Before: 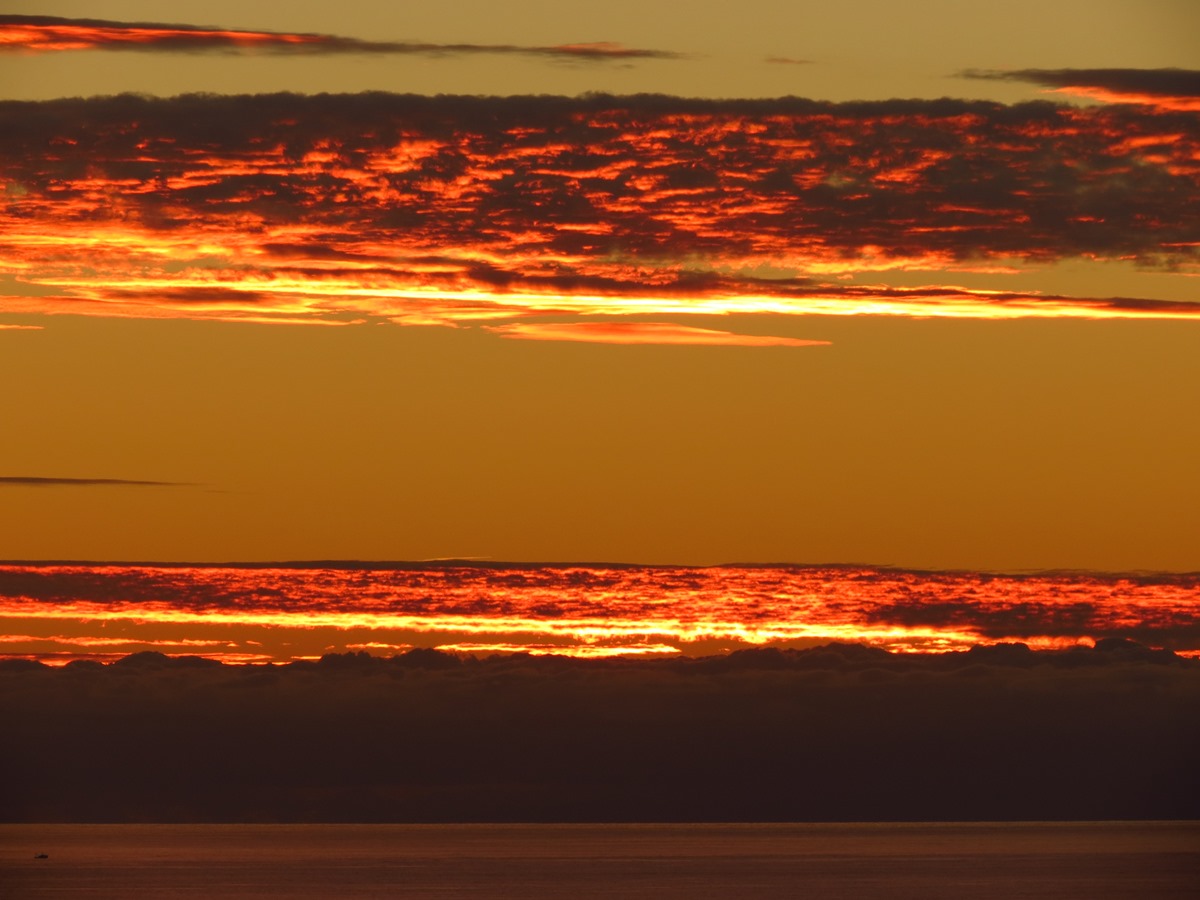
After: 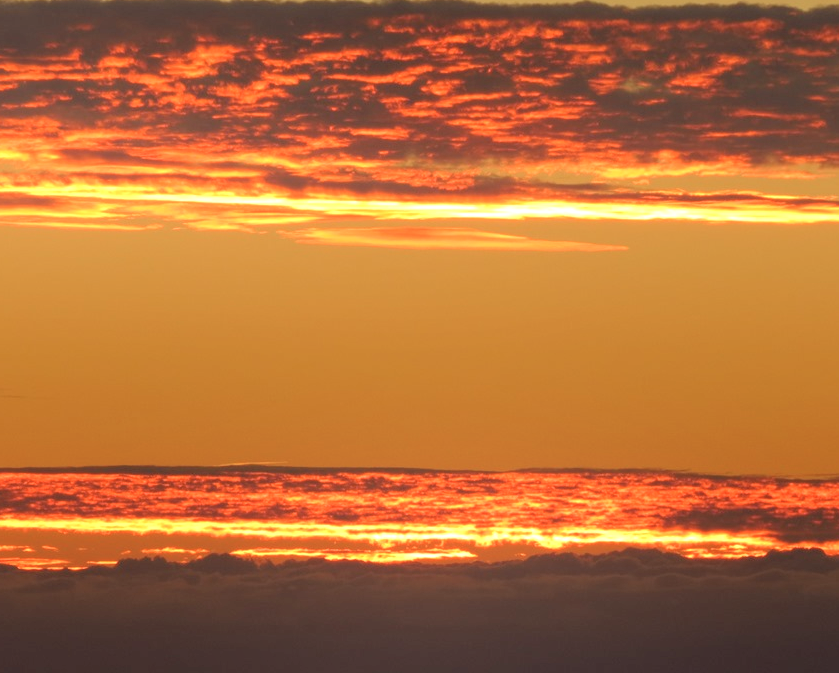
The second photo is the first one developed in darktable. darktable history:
crop and rotate: left 17.046%, top 10.659%, right 12.989%, bottom 14.553%
bloom: threshold 82.5%, strength 16.25%
levels: levels [0, 0.492, 0.984]
local contrast: highlights 100%, shadows 100%, detail 120%, midtone range 0.2
contrast brightness saturation: brightness 0.15
